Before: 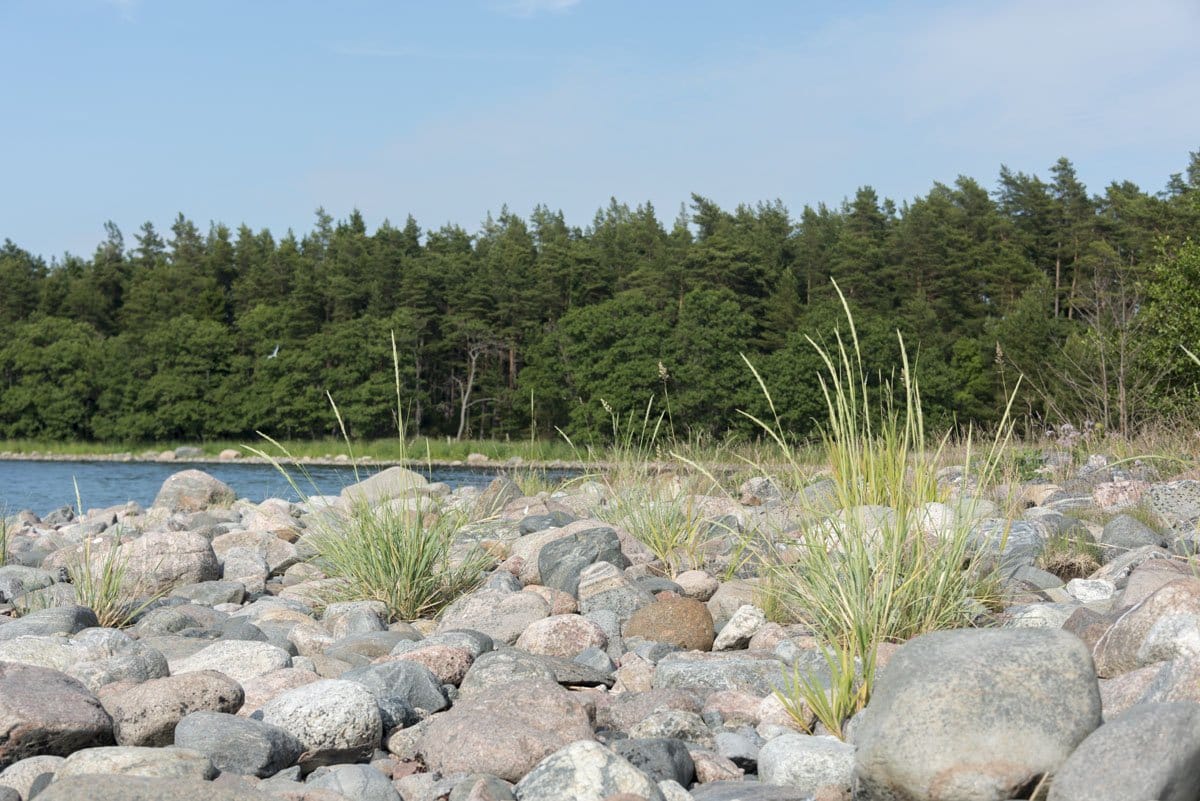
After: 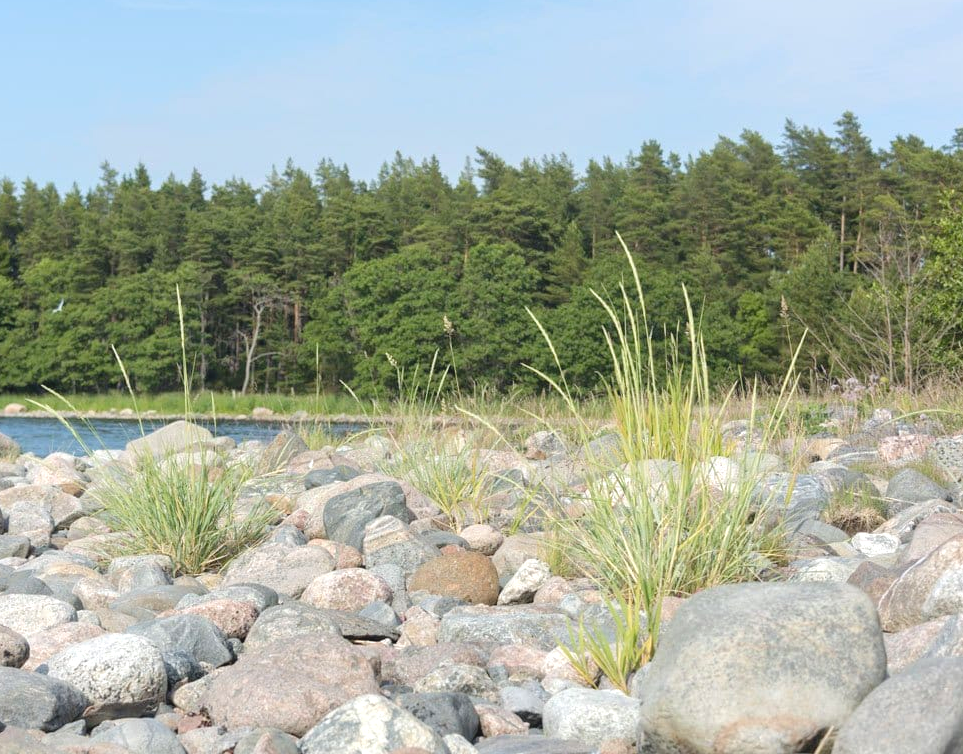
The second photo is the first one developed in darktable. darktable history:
contrast brightness saturation: contrast -0.11
levels: levels [0, 0.394, 0.787]
tone equalizer: -8 EV 0.25 EV, -7 EV 0.417 EV, -6 EV 0.417 EV, -5 EV 0.25 EV, -3 EV -0.25 EV, -2 EV -0.417 EV, -1 EV -0.417 EV, +0 EV -0.25 EV, edges refinement/feathering 500, mask exposure compensation -1.57 EV, preserve details guided filter
crop and rotate: left 17.959%, top 5.771%, right 1.742%
